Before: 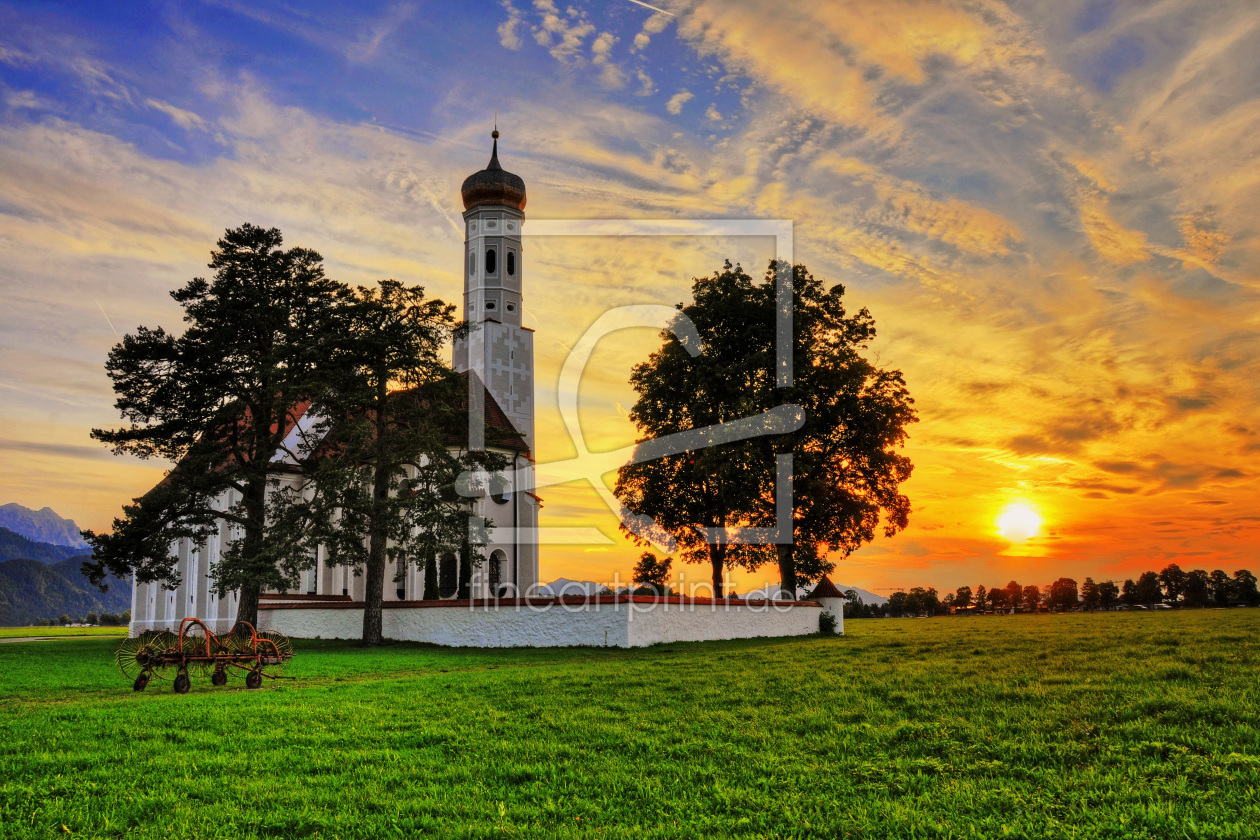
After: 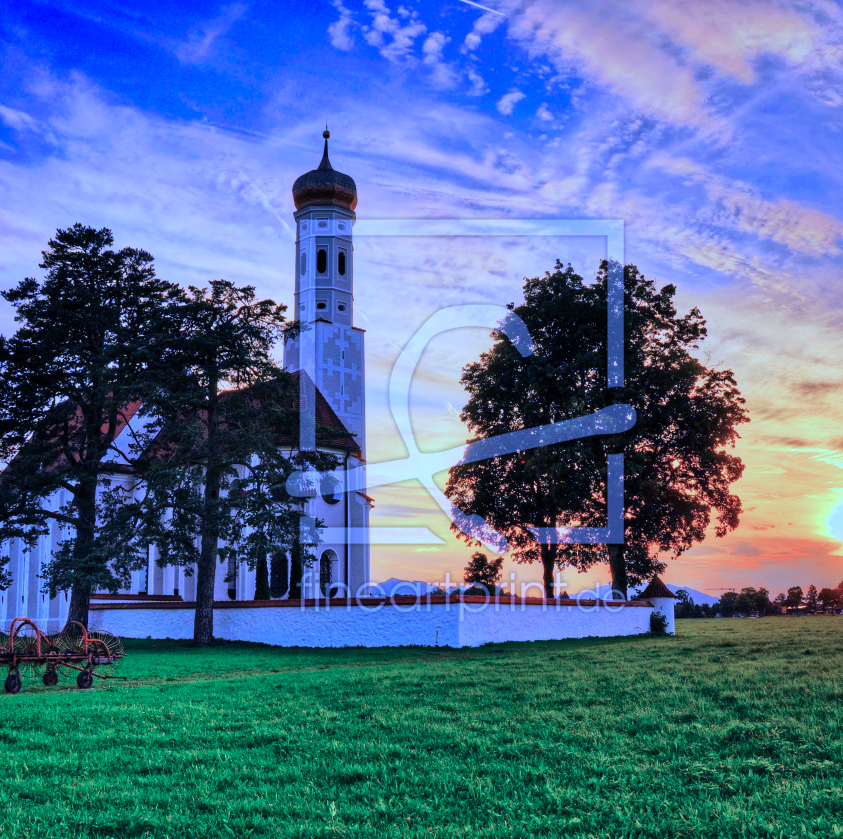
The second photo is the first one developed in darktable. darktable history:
crop and rotate: left 13.484%, right 19.599%
levels: levels [0, 0.498, 0.996]
color balance rgb: highlights gain › chroma 1.502%, highlights gain › hue 306.5°, perceptual saturation grading › global saturation -4.15%, global vibrance 20%
color calibration: output R [1.063, -0.012, -0.003, 0], output B [-0.079, 0.047, 1, 0], illuminant as shot in camera, x 0.482, y 0.431, temperature 2426.33 K
